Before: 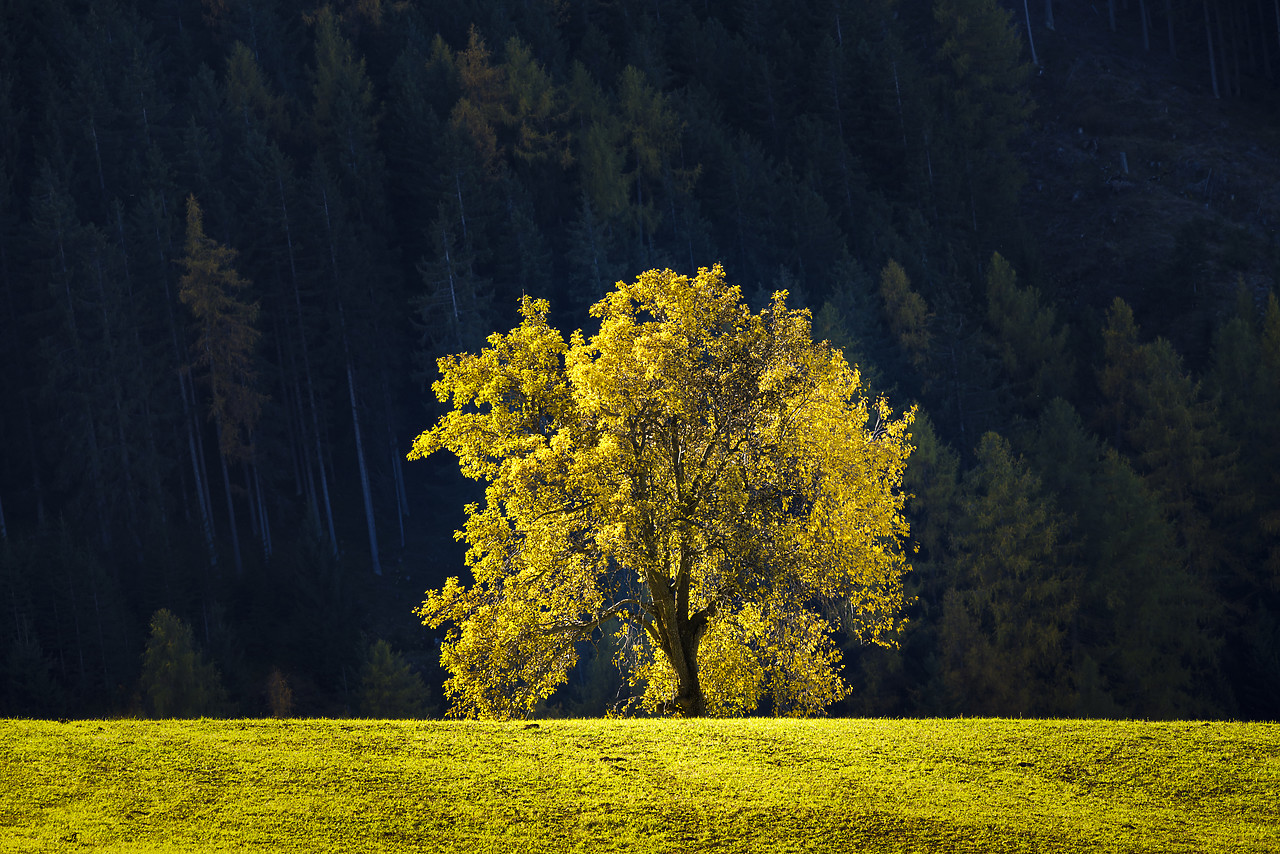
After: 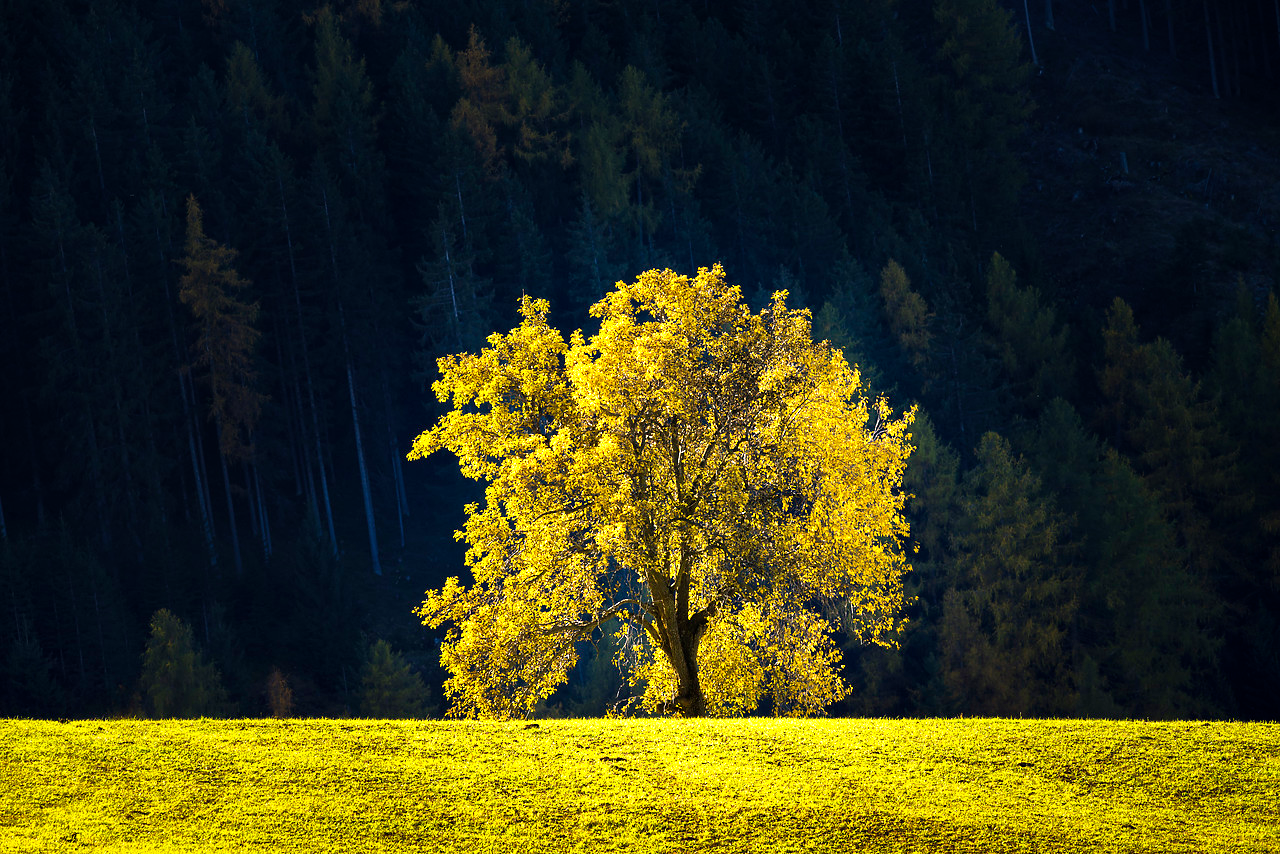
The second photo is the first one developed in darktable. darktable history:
tone equalizer: -8 EV -0.713 EV, -7 EV -0.727 EV, -6 EV -0.593 EV, -5 EV -0.407 EV, -3 EV 0.37 EV, -2 EV 0.6 EV, -1 EV 0.677 EV, +0 EV 0.733 EV, smoothing diameter 24.89%, edges refinement/feathering 8.52, preserve details guided filter
